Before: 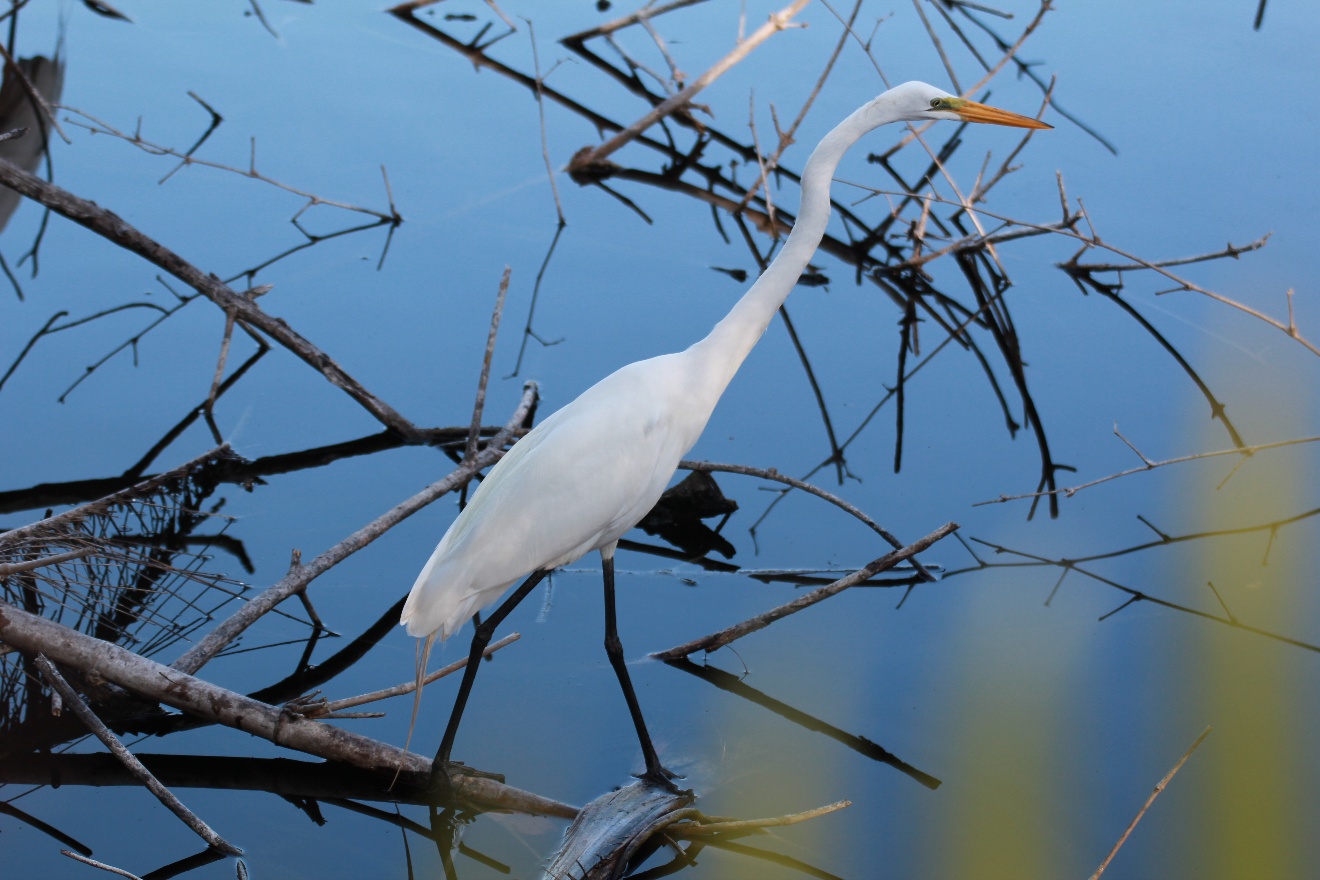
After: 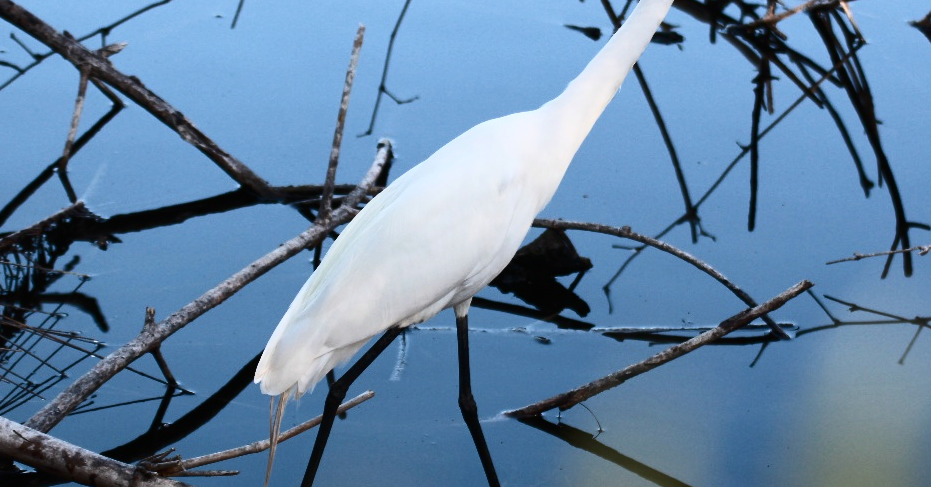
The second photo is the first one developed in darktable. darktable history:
crop: left 11.123%, top 27.61%, right 18.3%, bottom 17.034%
contrast brightness saturation: contrast 0.39, brightness 0.1
color correction: highlights a* -0.182, highlights b* -0.124
